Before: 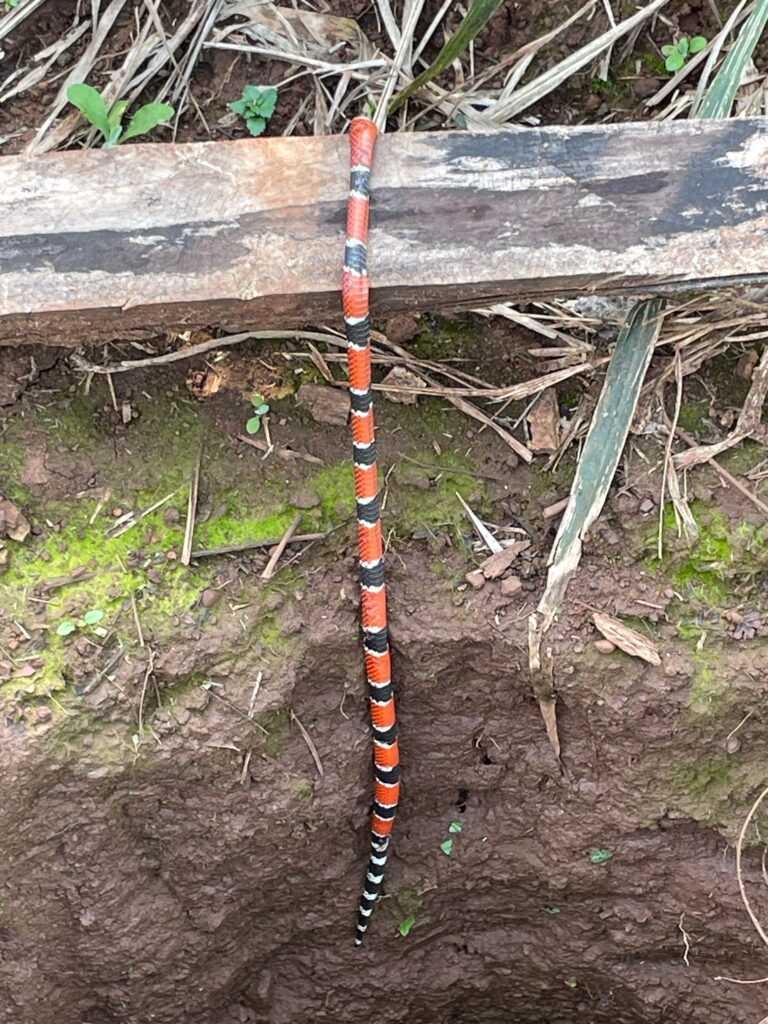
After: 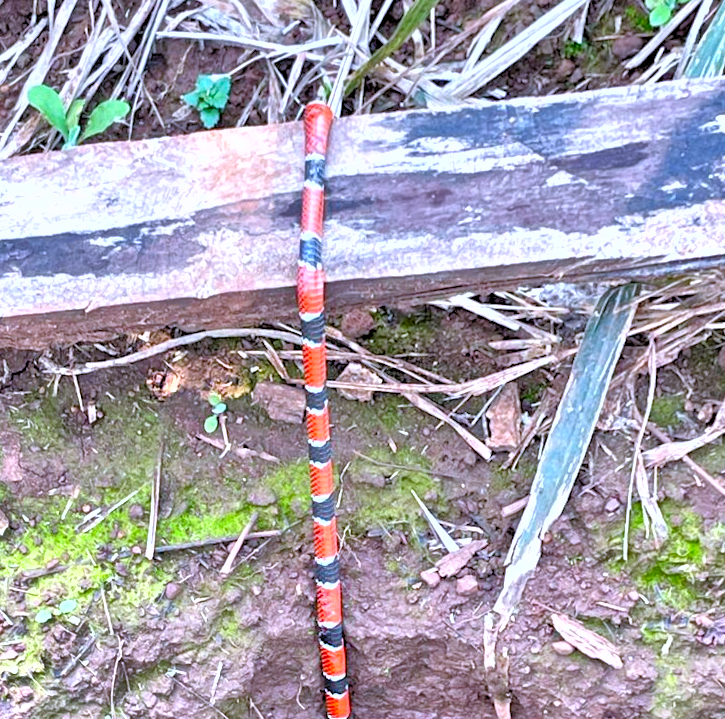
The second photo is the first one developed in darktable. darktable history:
rgb levels: levels [[0.01, 0.419, 0.839], [0, 0.5, 1], [0, 0.5, 1]]
color calibration: illuminant as shot in camera, x 0.379, y 0.396, temperature 4138.76 K
rotate and perspective: rotation 0.062°, lens shift (vertical) 0.115, lens shift (horizontal) -0.133, crop left 0.047, crop right 0.94, crop top 0.061, crop bottom 0.94
shadows and highlights: low approximation 0.01, soften with gaussian
crop: bottom 24.988%
color balance rgb: linear chroma grading › shadows 16%, perceptual saturation grading › global saturation 8%, perceptual saturation grading › shadows 4%, perceptual brilliance grading › global brilliance 2%, perceptual brilliance grading › highlights 8%, perceptual brilliance grading › shadows -4%, global vibrance 16%, saturation formula JzAzBz (2021)
tone equalizer: -7 EV 0.15 EV, -6 EV 0.6 EV, -5 EV 1.15 EV, -4 EV 1.33 EV, -3 EV 1.15 EV, -2 EV 0.6 EV, -1 EV 0.15 EV, mask exposure compensation -0.5 EV
